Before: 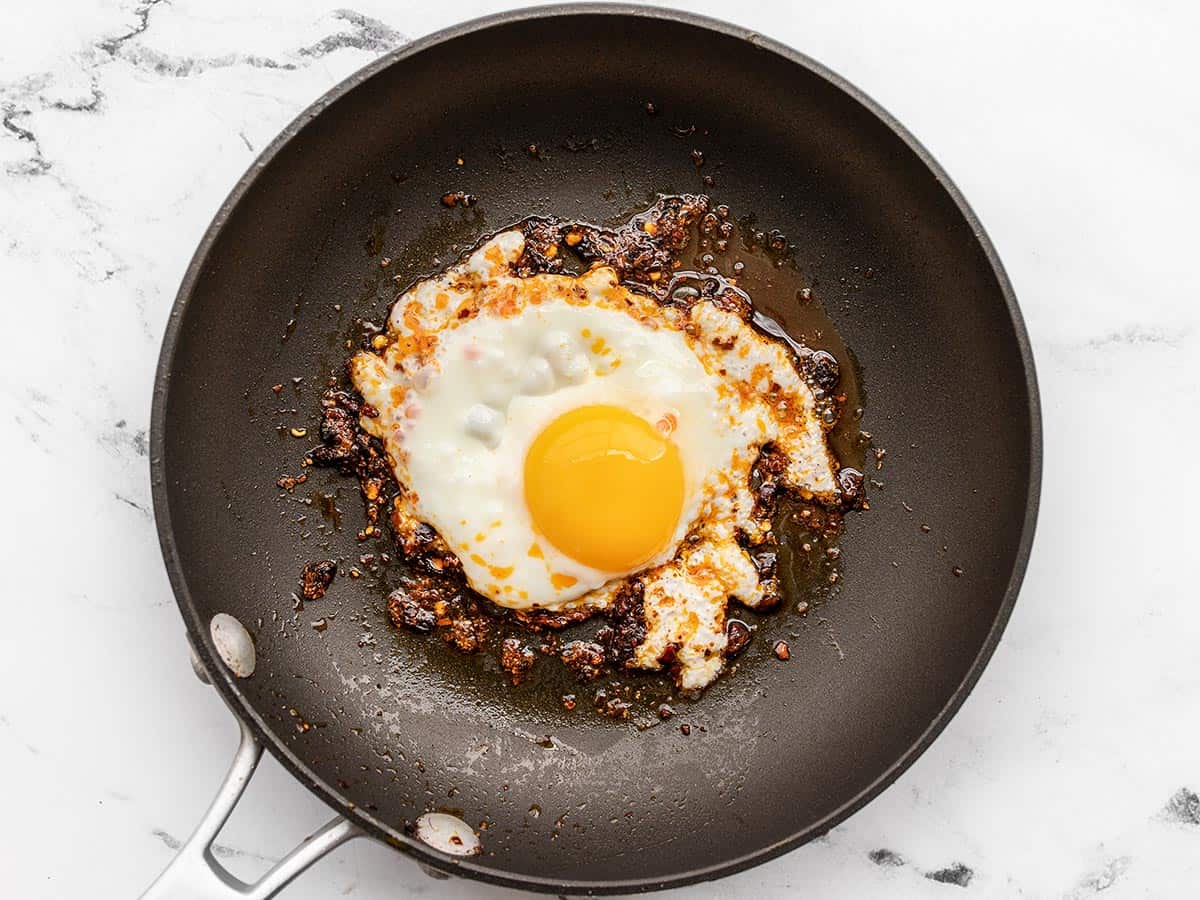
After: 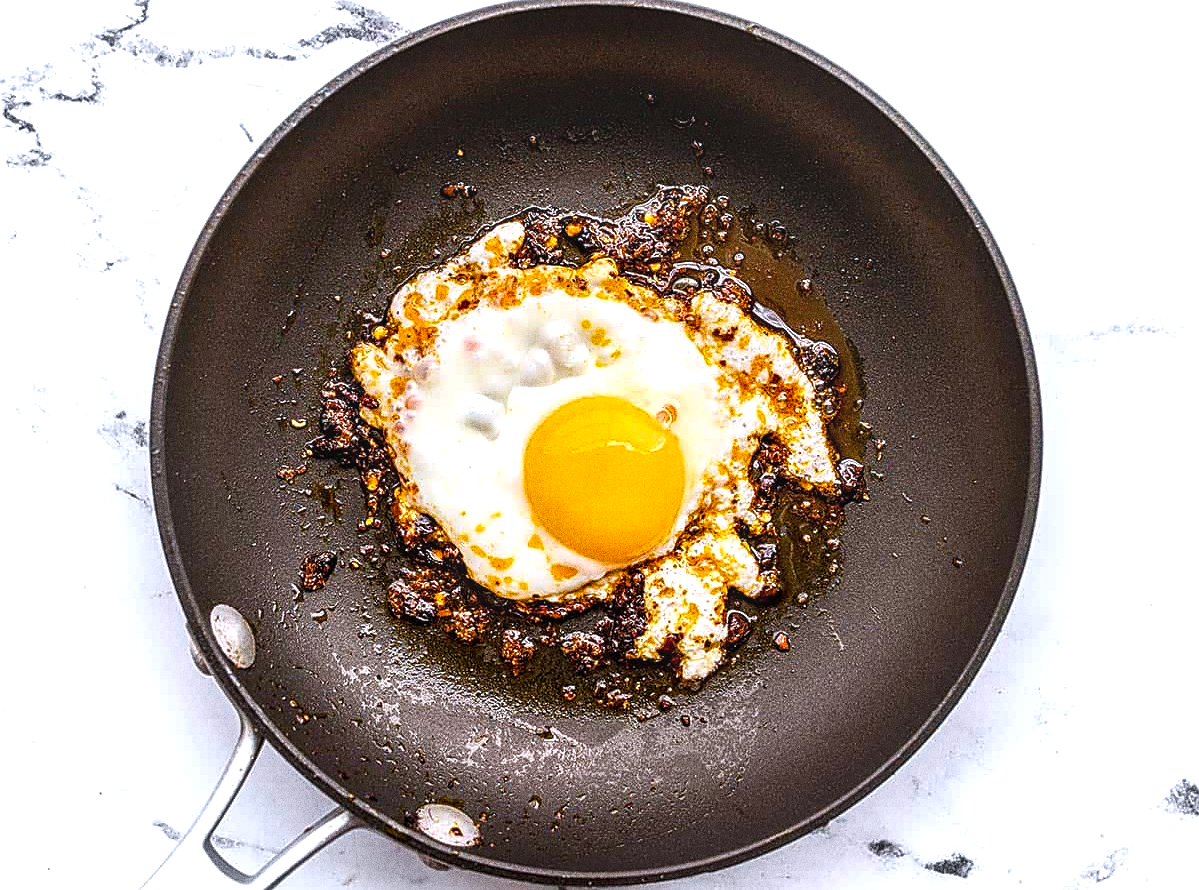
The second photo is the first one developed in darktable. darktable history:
sharpen: on, module defaults
color calibration: illuminant as shot in camera, x 0.358, y 0.373, temperature 4628.91 K
crop: top 1.049%, right 0.001%
grain: coarseness 0.09 ISO, strength 40%
color balance rgb: linear chroma grading › global chroma 16.62%, perceptual saturation grading › highlights -8.63%, perceptual saturation grading › mid-tones 18.66%, perceptual saturation grading › shadows 28.49%, perceptual brilliance grading › highlights 14.22%, perceptual brilliance grading › shadows -18.96%, global vibrance 27.71%
local contrast: detail 130%
